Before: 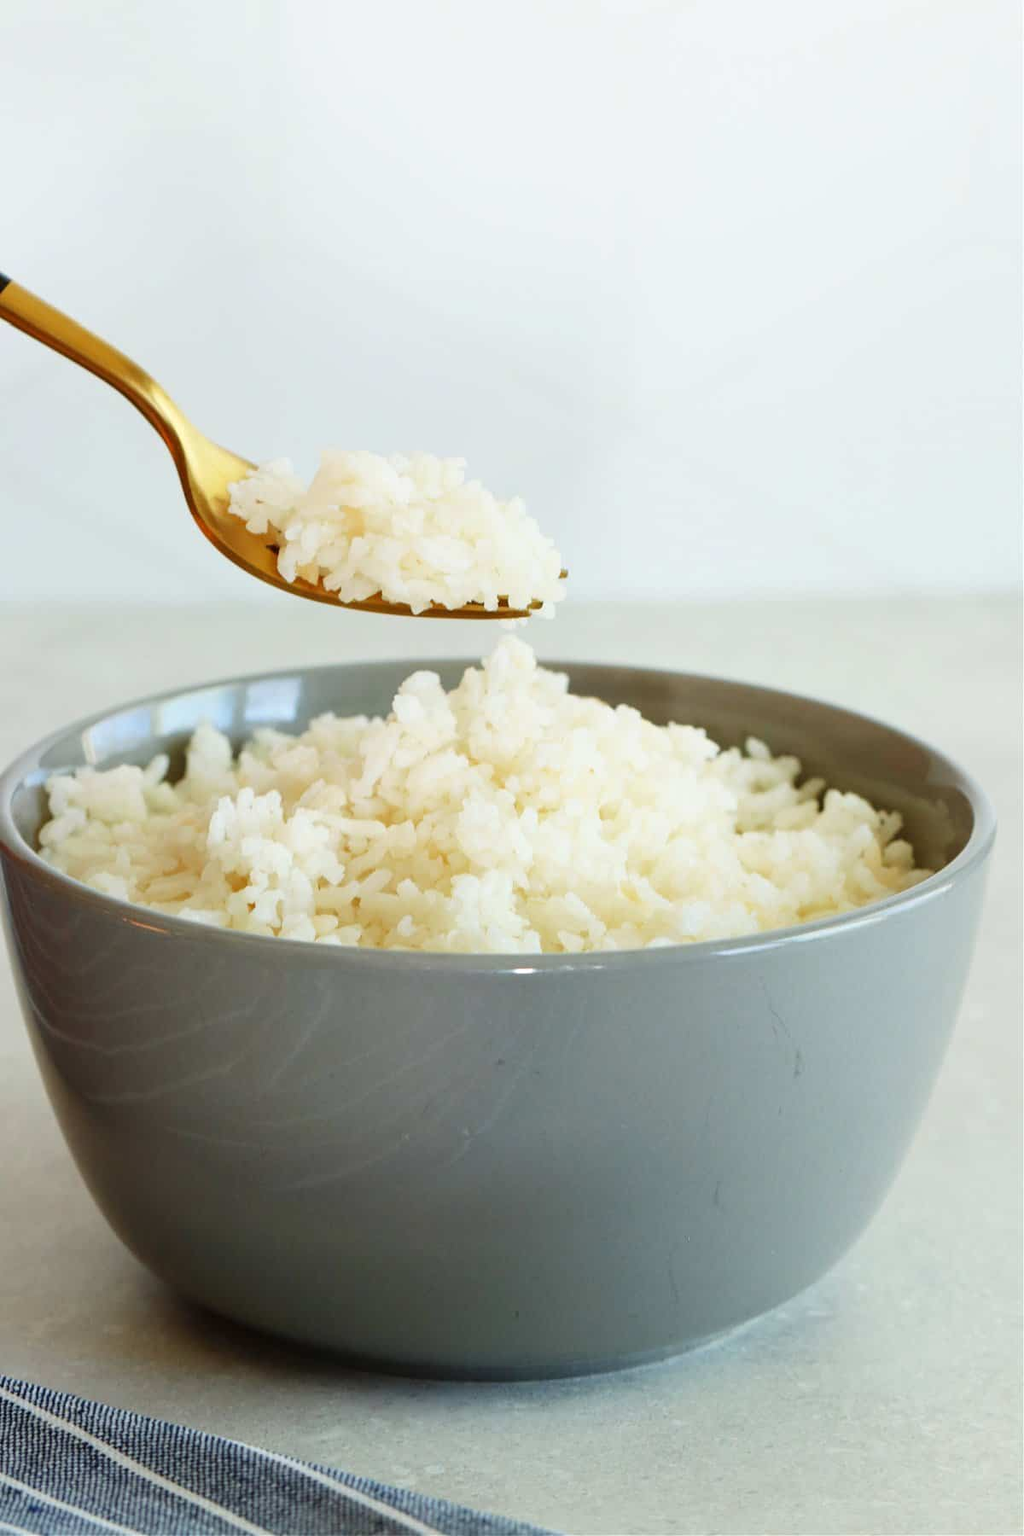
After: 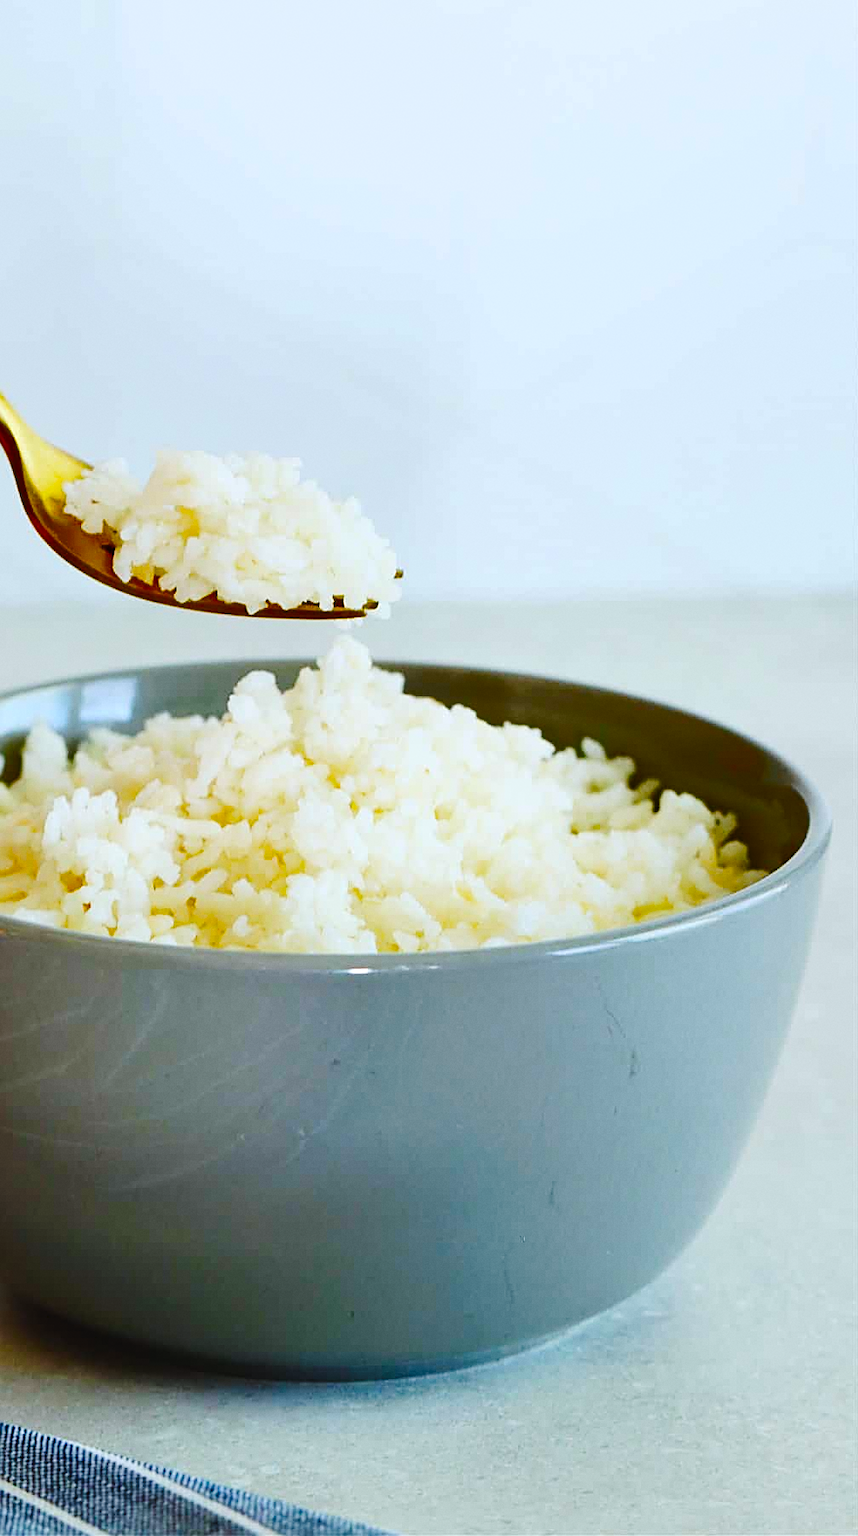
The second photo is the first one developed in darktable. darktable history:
white balance: red 0.967, blue 1.049
shadows and highlights: radius 264.75, soften with gaussian
grain: coarseness 14.57 ISO, strength 8.8%
color balance rgb: linear chroma grading › global chroma 15%, perceptual saturation grading › global saturation 30%
sharpen: amount 0.478
crop: left 16.145%
tone curve: curves: ch0 [(0, 0) (0.003, 0.031) (0.011, 0.033) (0.025, 0.036) (0.044, 0.045) (0.069, 0.06) (0.1, 0.079) (0.136, 0.109) (0.177, 0.15) (0.224, 0.192) (0.277, 0.262) (0.335, 0.347) (0.399, 0.433) (0.468, 0.528) (0.543, 0.624) (0.623, 0.705) (0.709, 0.788) (0.801, 0.865) (0.898, 0.933) (1, 1)], preserve colors none
